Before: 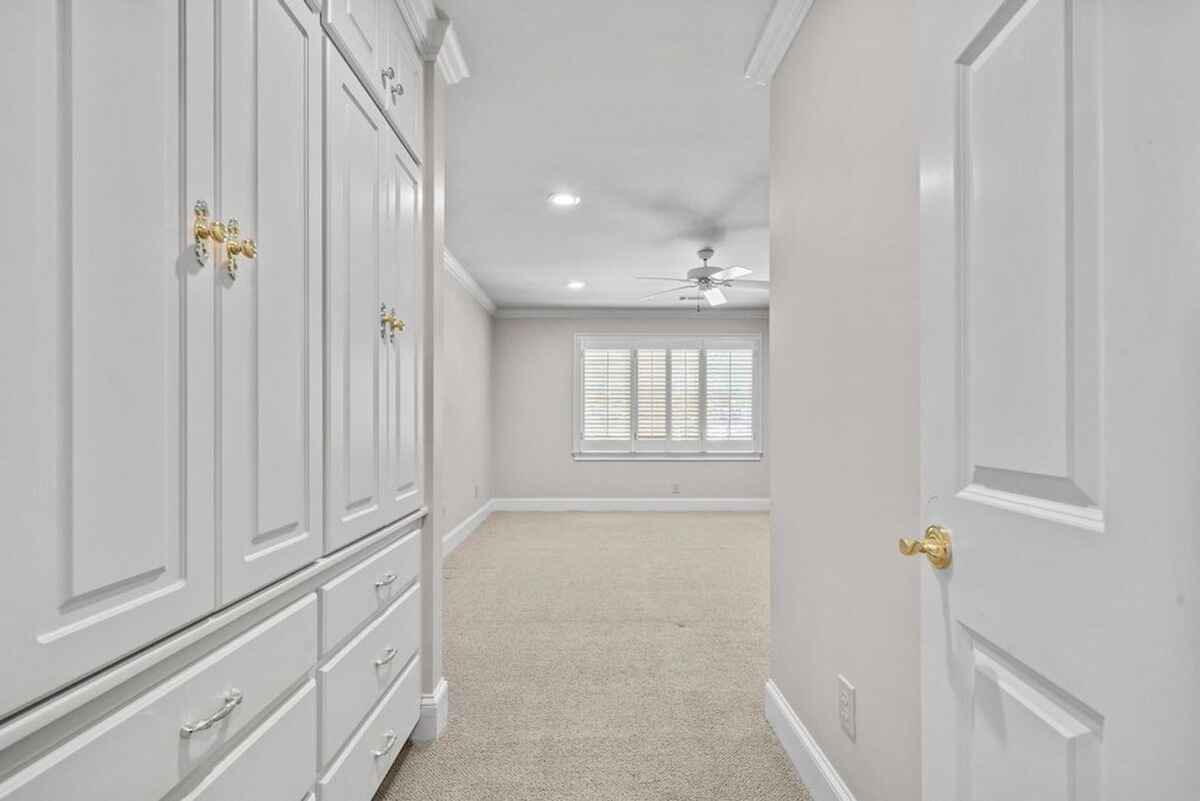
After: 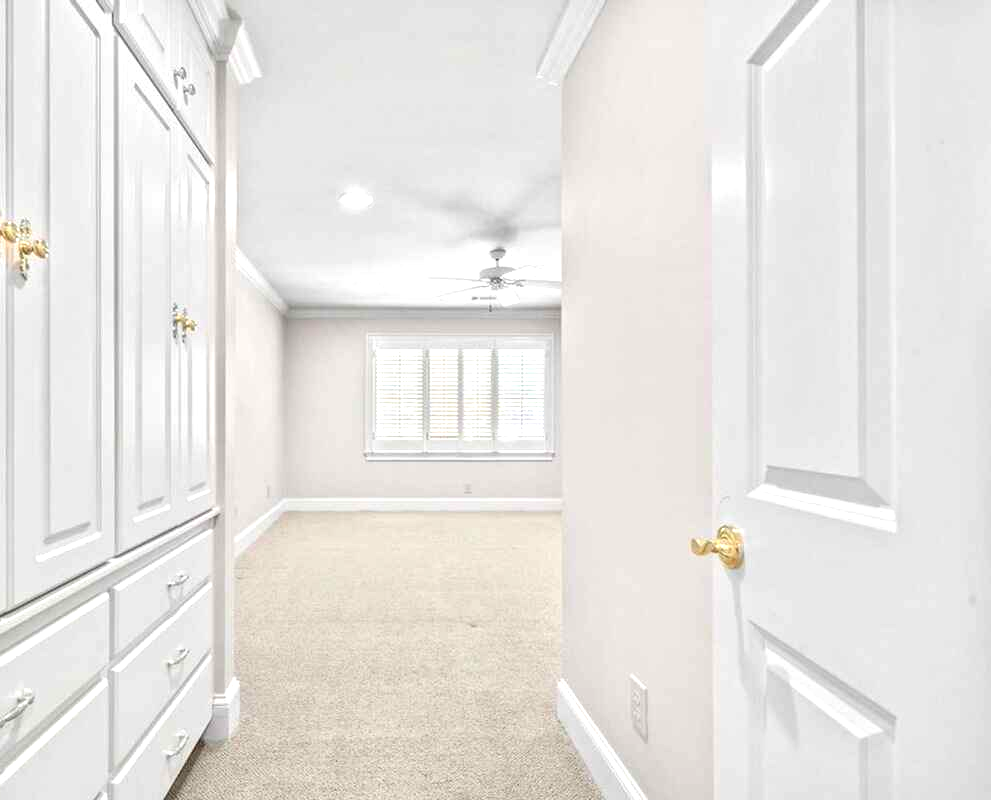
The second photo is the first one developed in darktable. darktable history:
crop: left 17.35%, bottom 0.02%
exposure: black level correction 0, exposure 0.701 EV, compensate exposure bias true, compensate highlight preservation false
